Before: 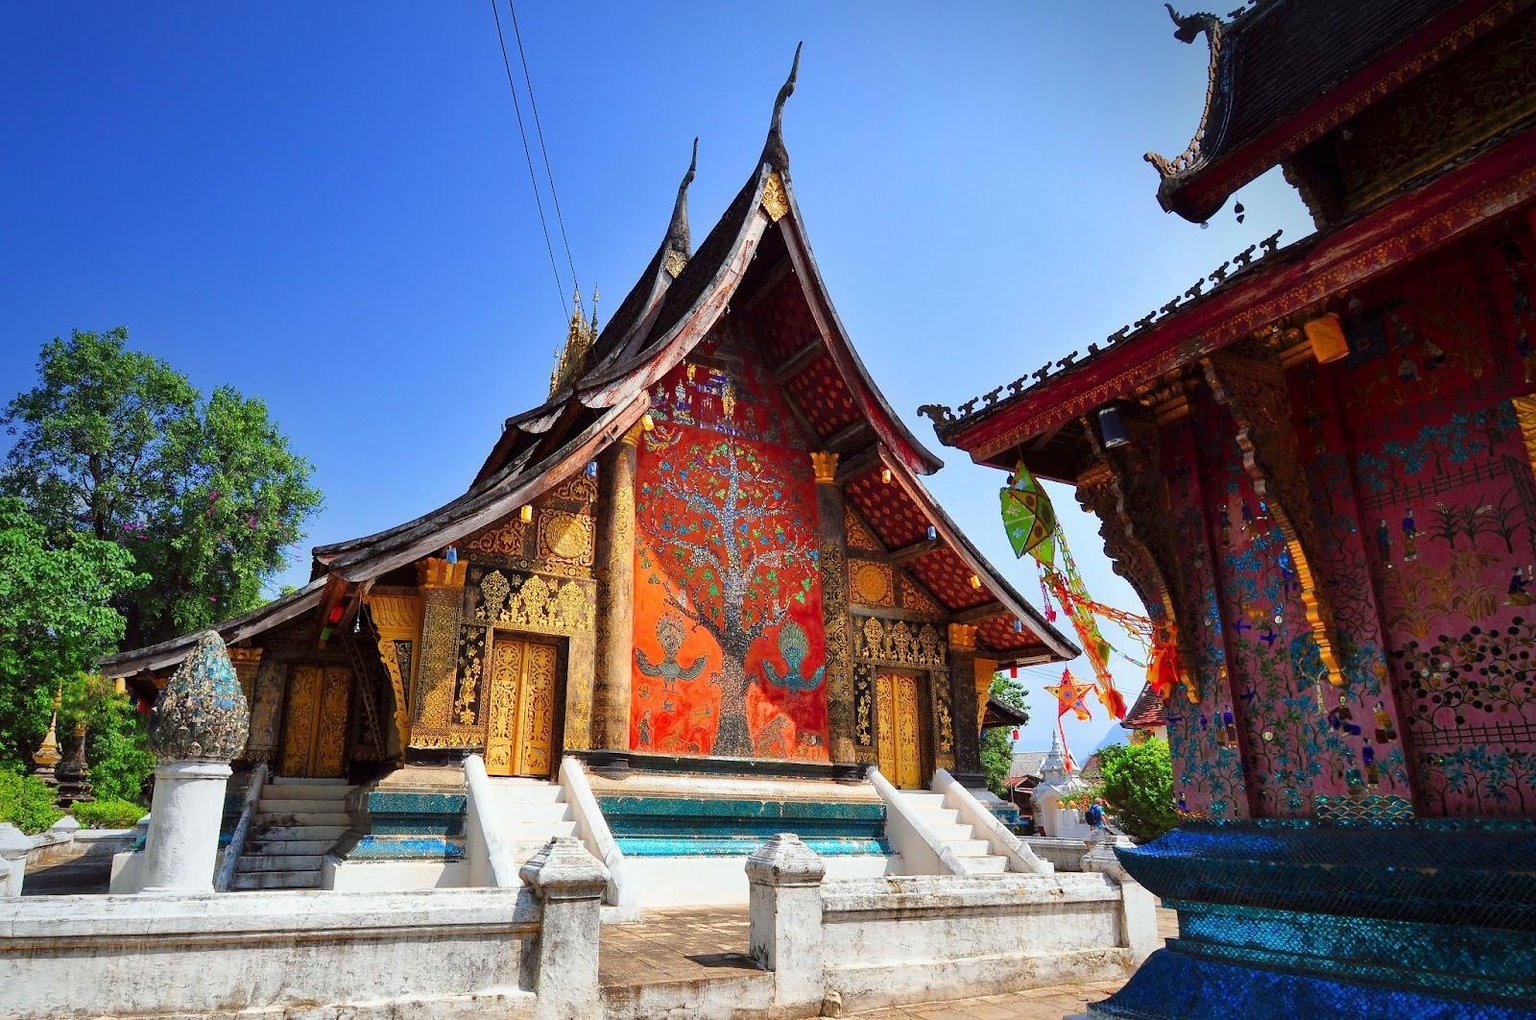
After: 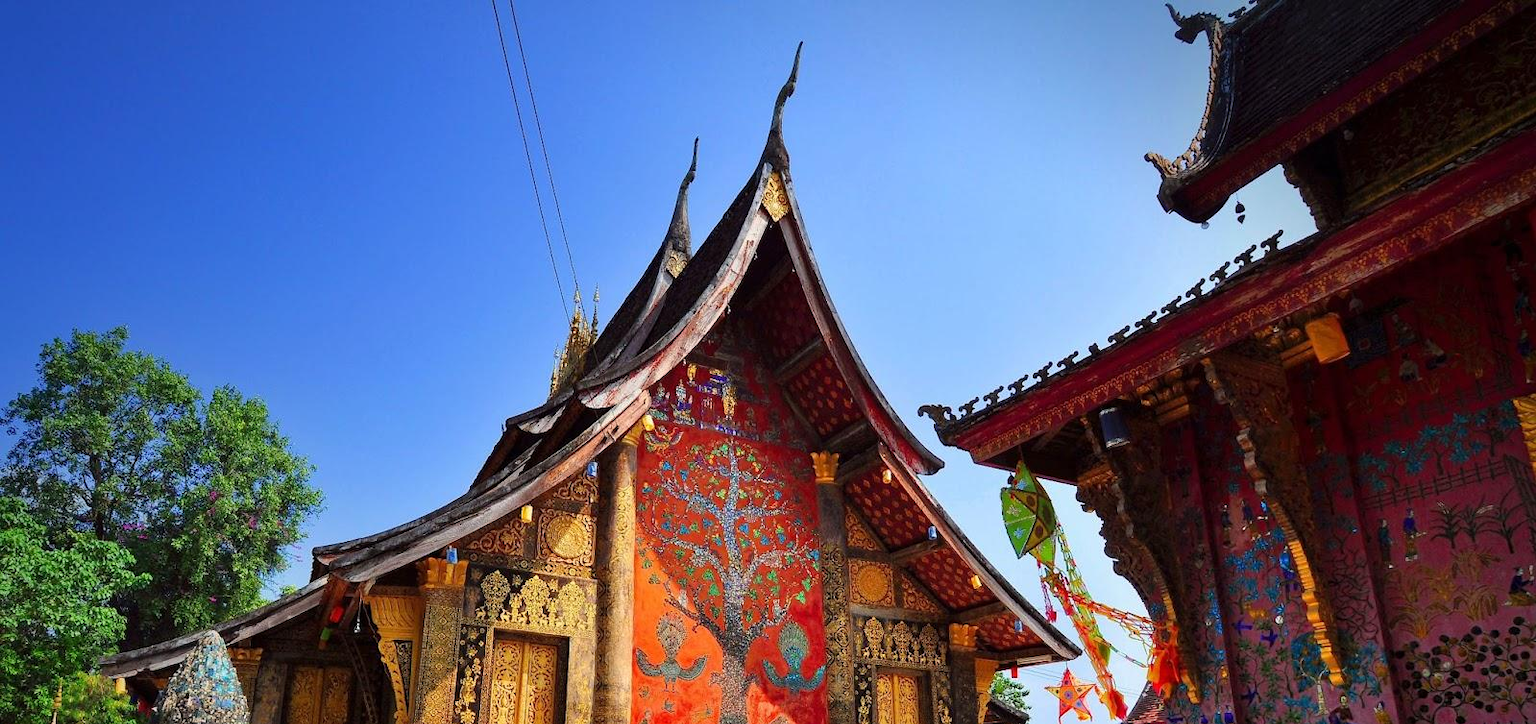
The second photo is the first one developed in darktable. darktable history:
crop: right 0%, bottom 28.944%
